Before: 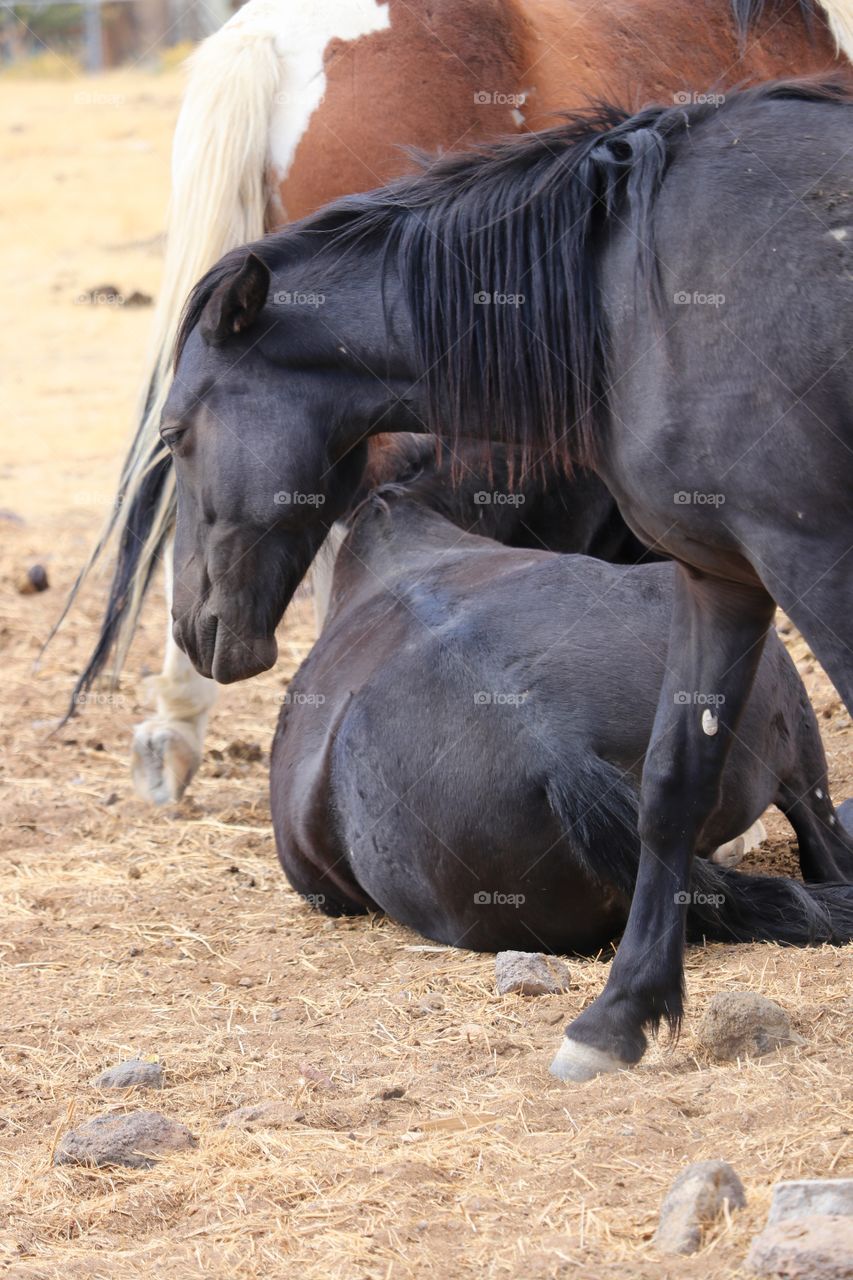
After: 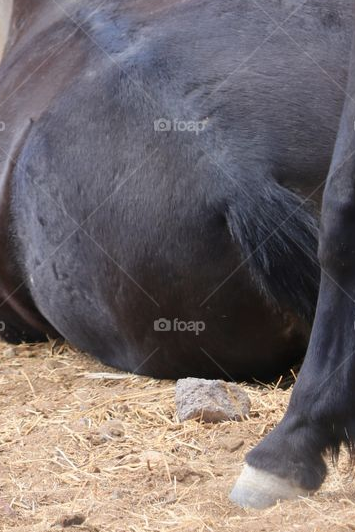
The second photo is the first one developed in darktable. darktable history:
crop: left 37.547%, top 44.828%, right 20.732%, bottom 13.604%
